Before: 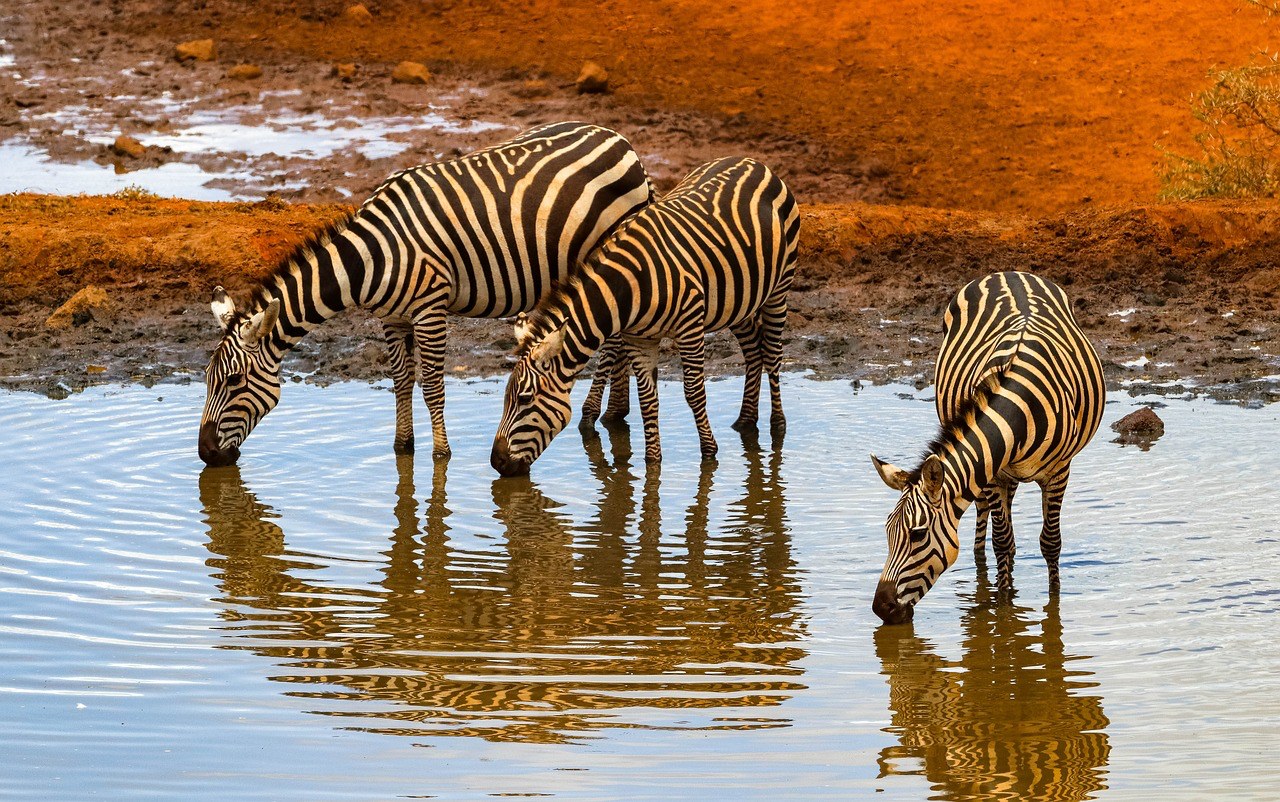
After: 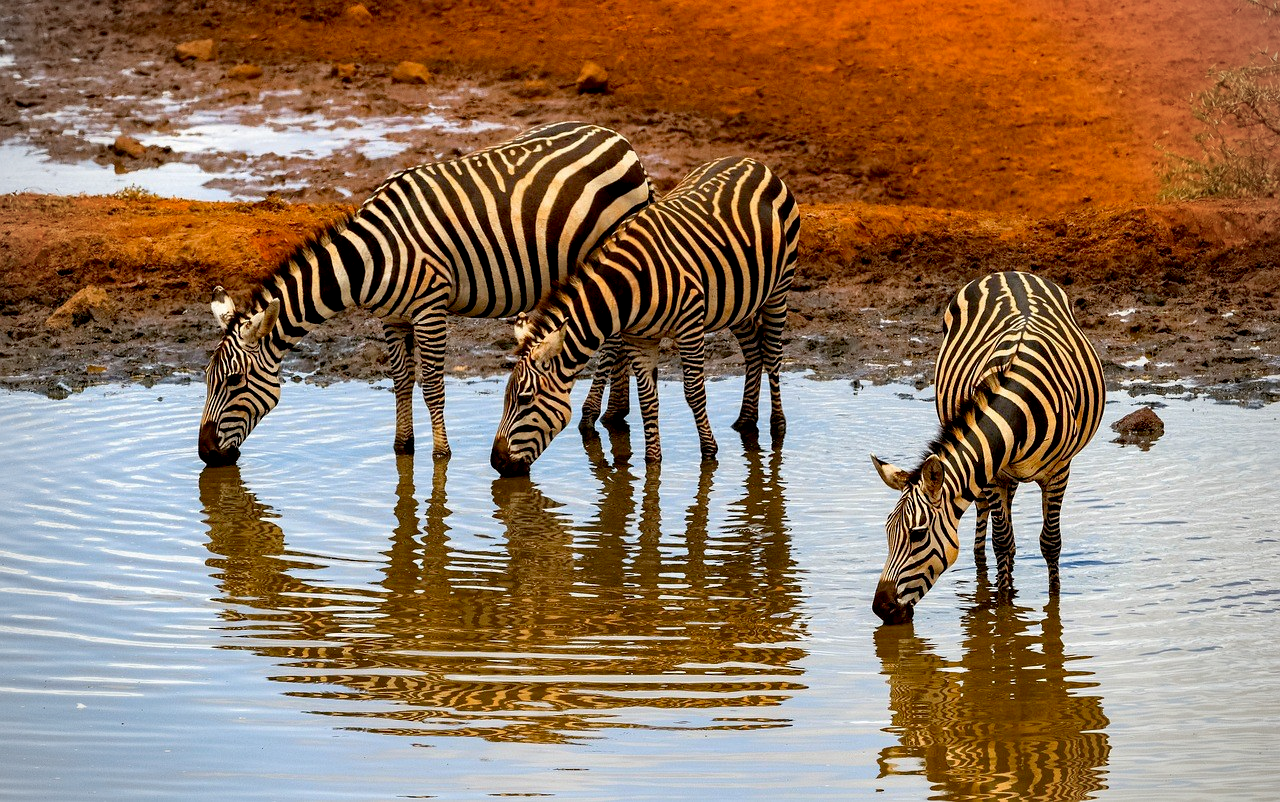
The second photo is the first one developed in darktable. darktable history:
vignetting: fall-off radius 45%, brightness -0.33
exposure: black level correction 0.012, compensate highlight preservation false
